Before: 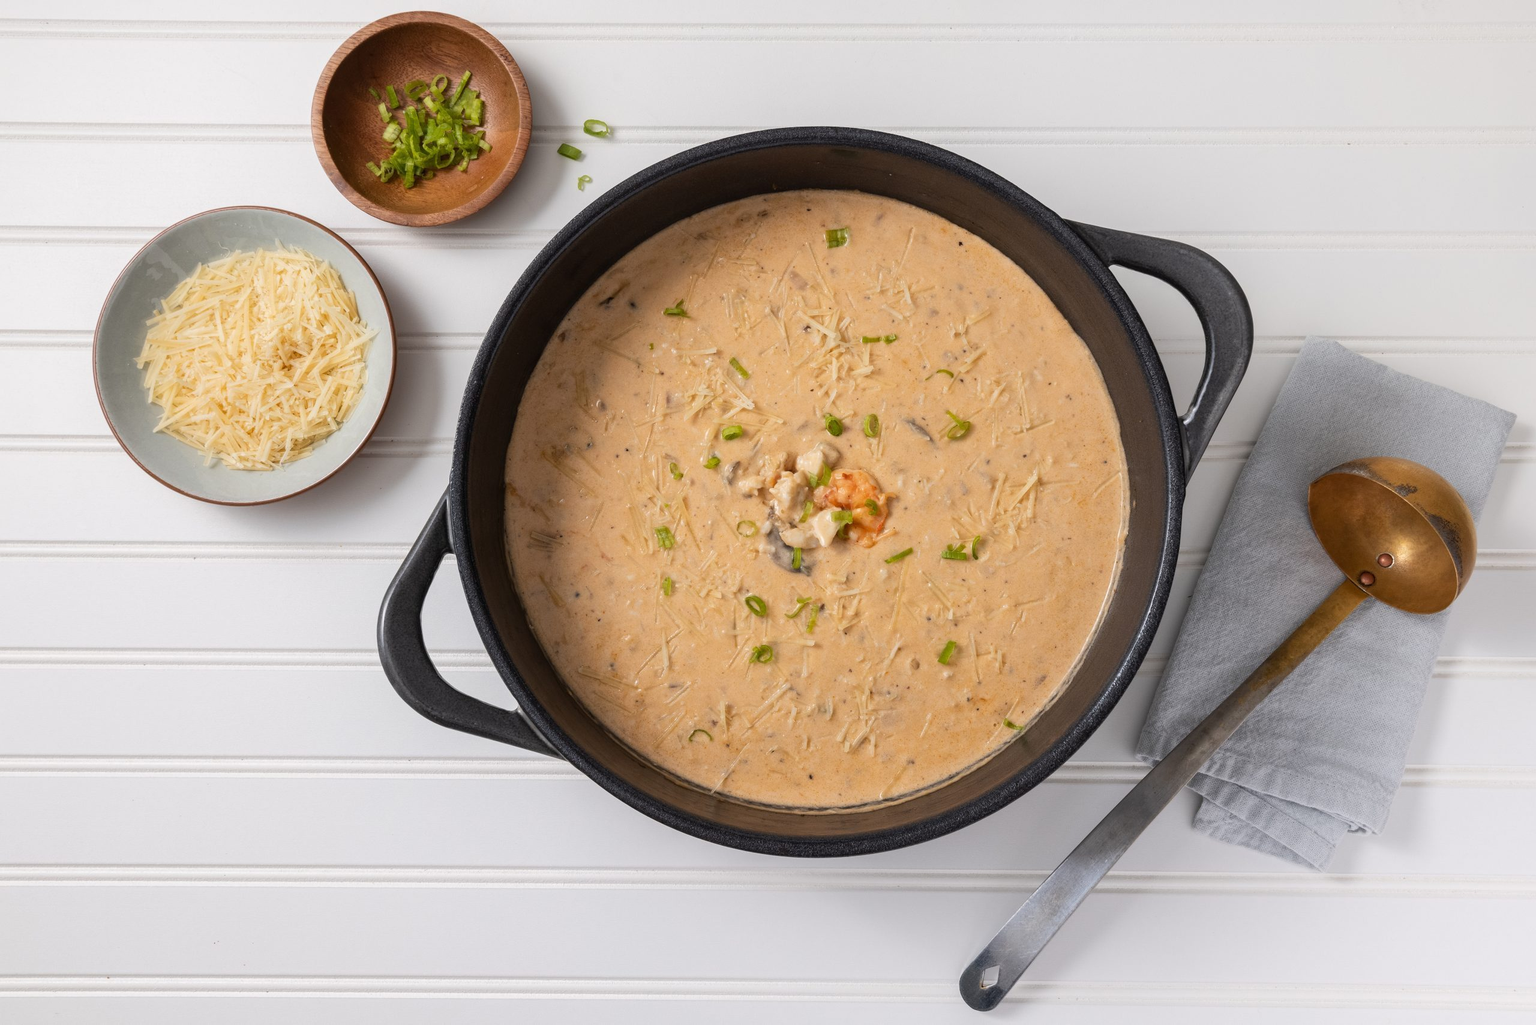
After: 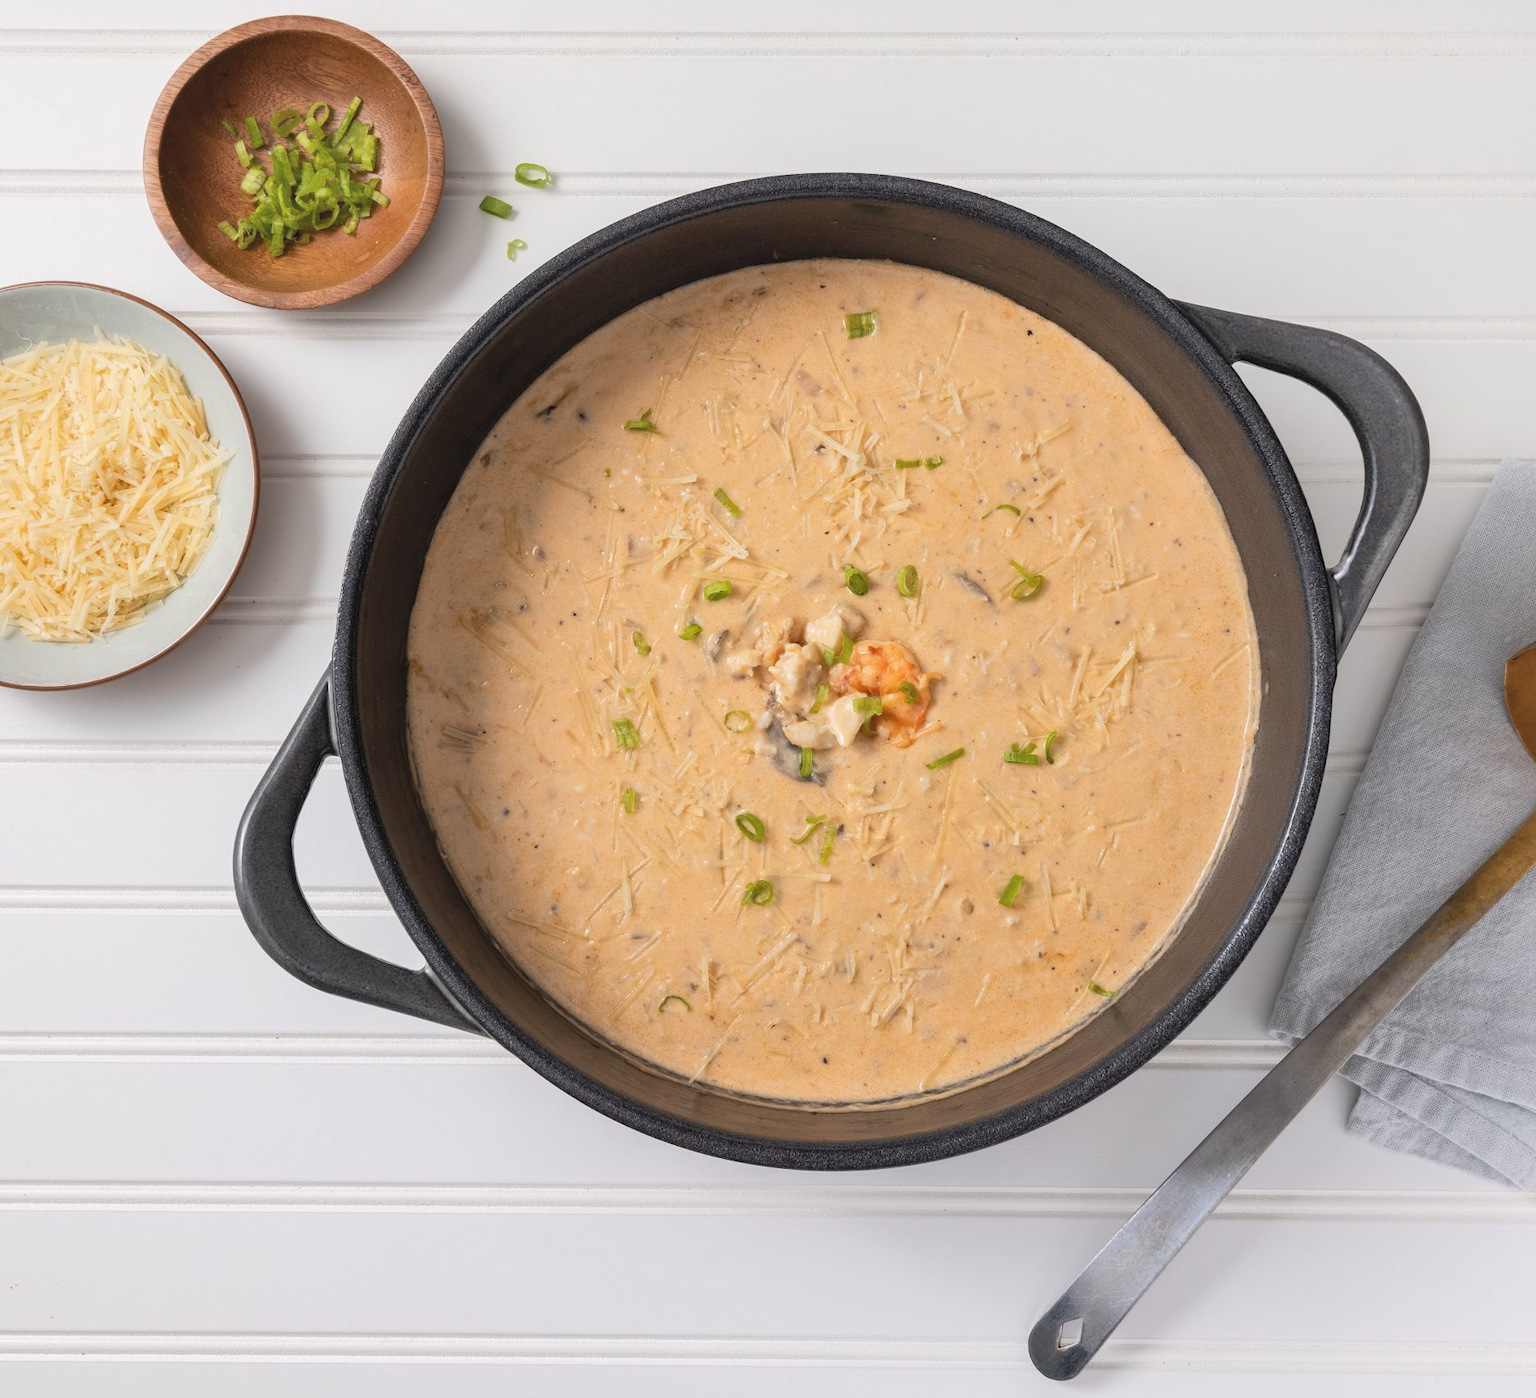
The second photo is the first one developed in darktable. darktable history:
crop: left 13.443%, right 13.31%
contrast brightness saturation: brightness 0.15
shadows and highlights: shadows 37.27, highlights -28.18, soften with gaussian
